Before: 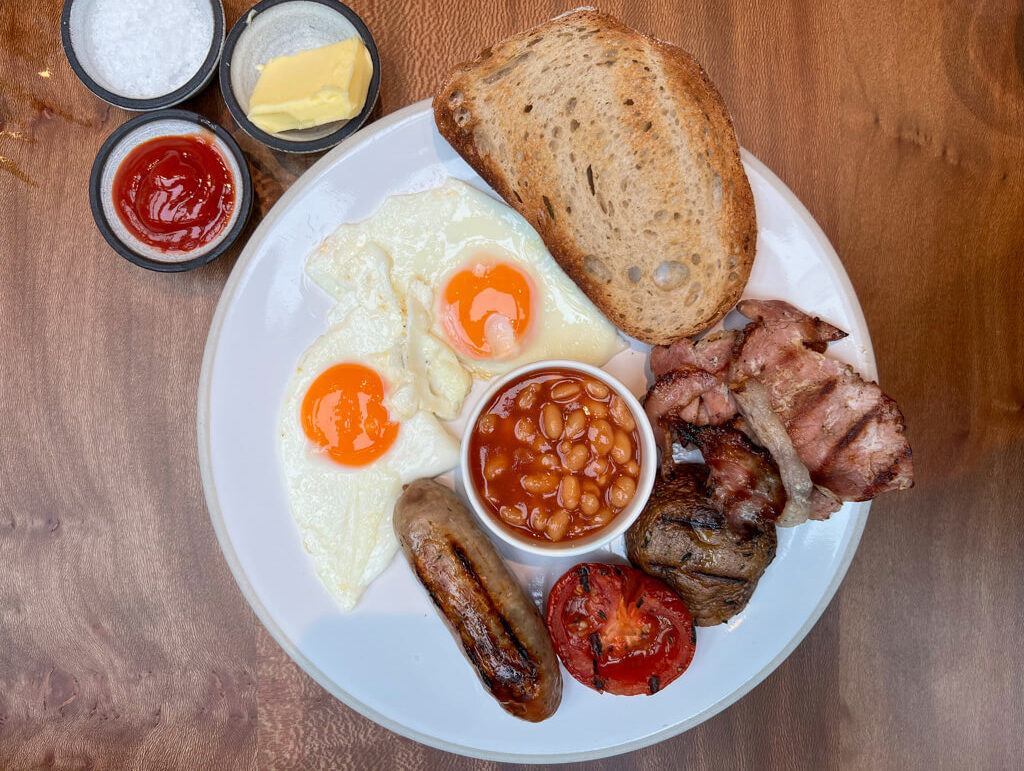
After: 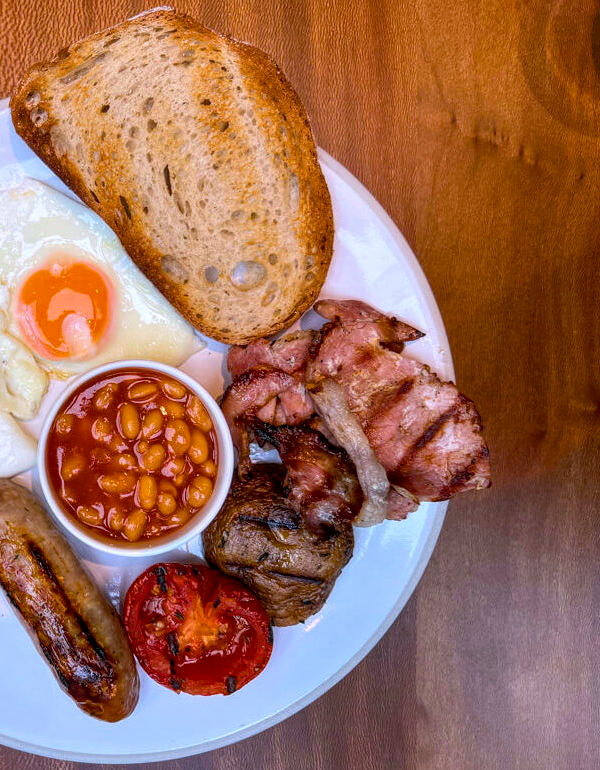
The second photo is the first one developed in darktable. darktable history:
color balance rgb: linear chroma grading › global chroma 15%, perceptual saturation grading › global saturation 30%
crop: left 41.402%
white balance: red 1.004, blue 1.096
local contrast: on, module defaults
